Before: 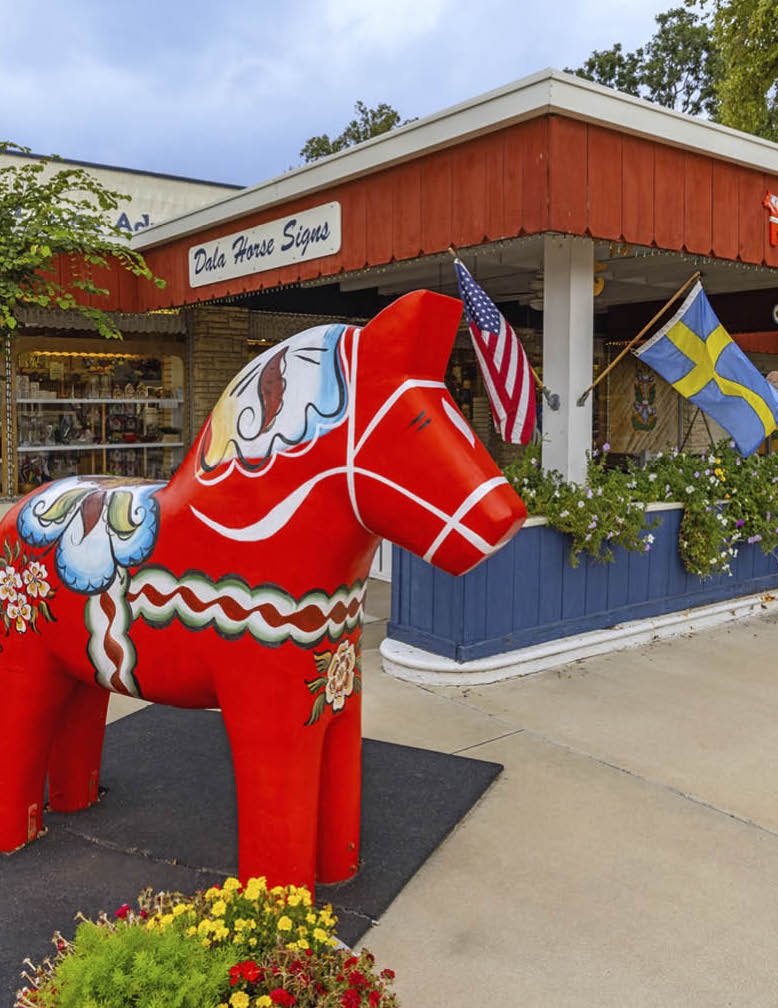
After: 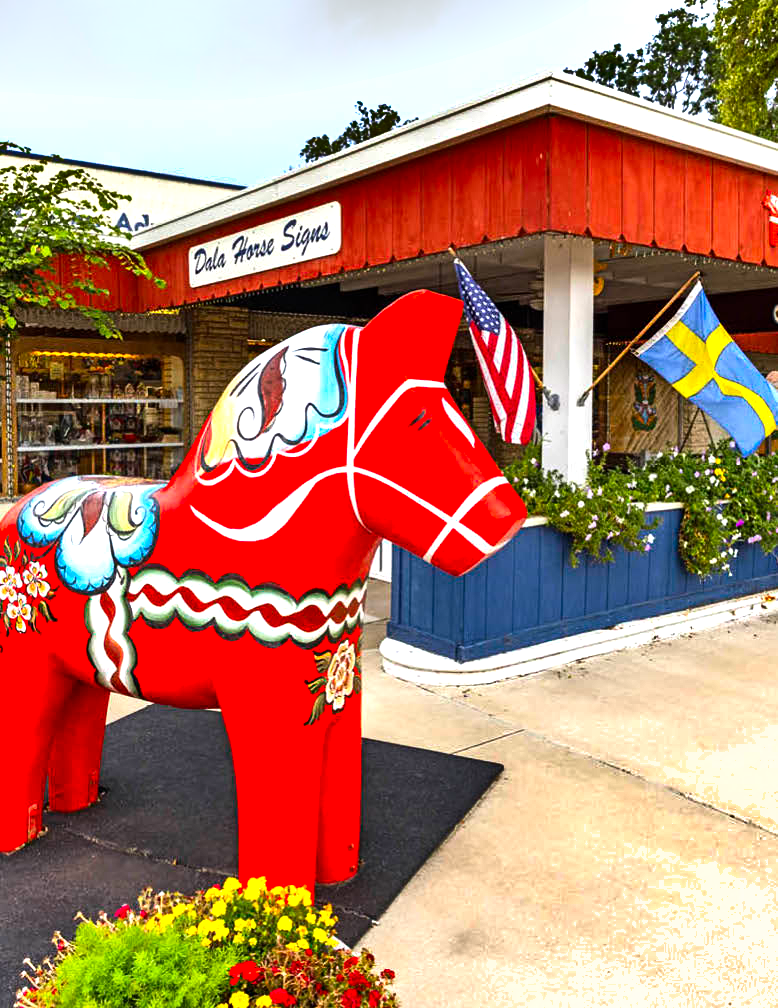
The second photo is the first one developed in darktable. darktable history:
exposure: black level correction 0.001, exposure 0.499 EV, compensate exposure bias true, compensate highlight preservation false
contrast brightness saturation: contrast 0.041, saturation 0.158
shadows and highlights: shadows 30.72, highlights -63.08, soften with gaussian
tone equalizer: -8 EV -0.725 EV, -7 EV -0.668 EV, -6 EV -0.638 EV, -5 EV -0.363 EV, -3 EV 0.367 EV, -2 EV 0.6 EV, -1 EV 0.678 EV, +0 EV 0.728 EV, edges refinement/feathering 500, mask exposure compensation -1.57 EV, preserve details no
